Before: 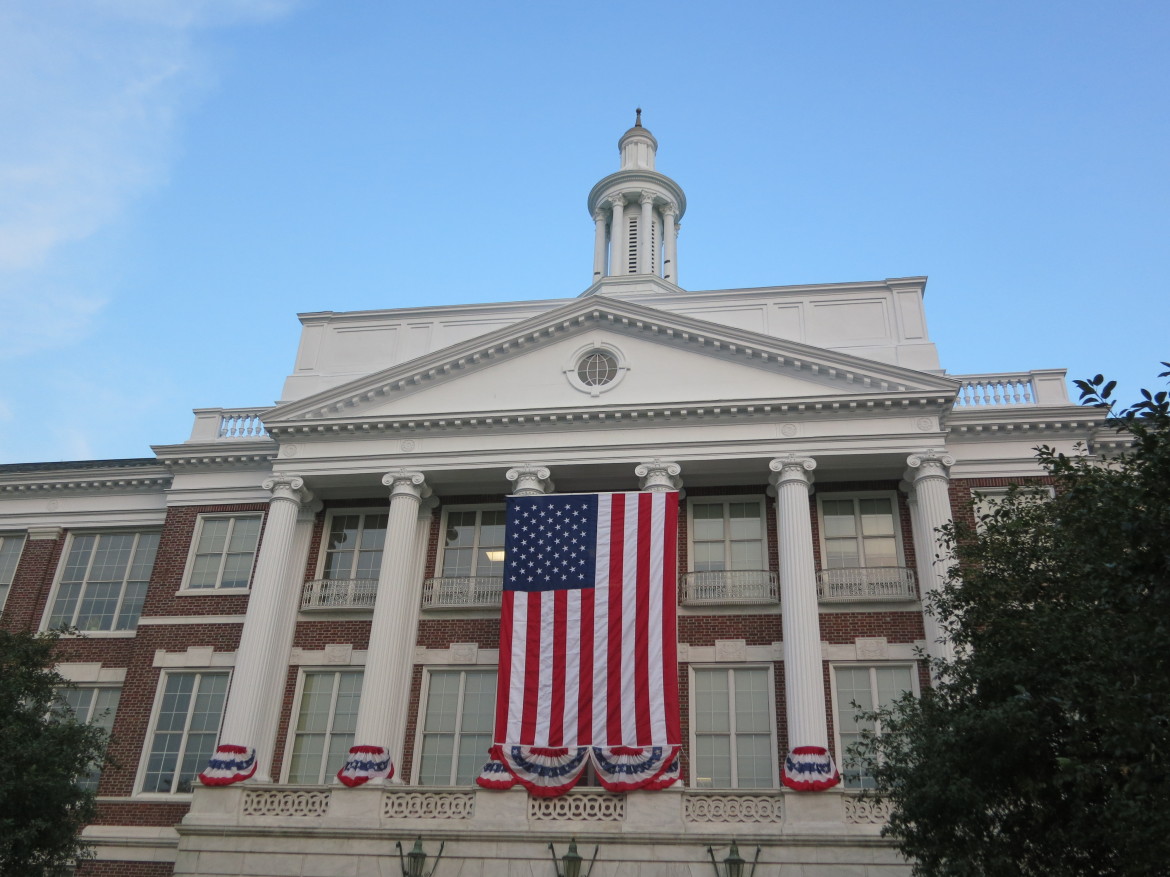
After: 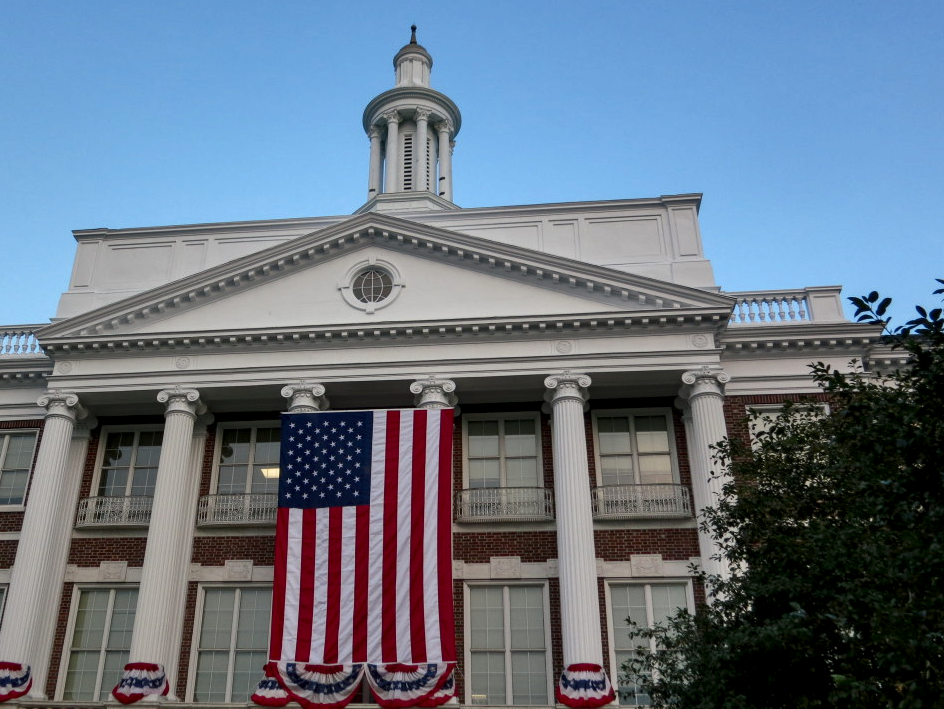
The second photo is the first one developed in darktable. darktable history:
shadows and highlights: highlights color adjustment 0.411%, soften with gaussian
contrast brightness saturation: contrast 0.069, brightness -0.131, saturation 0.051
local contrast: highlights 29%, shadows 76%, midtone range 0.748
crop: left 19.304%, top 9.496%, right 0%, bottom 9.581%
